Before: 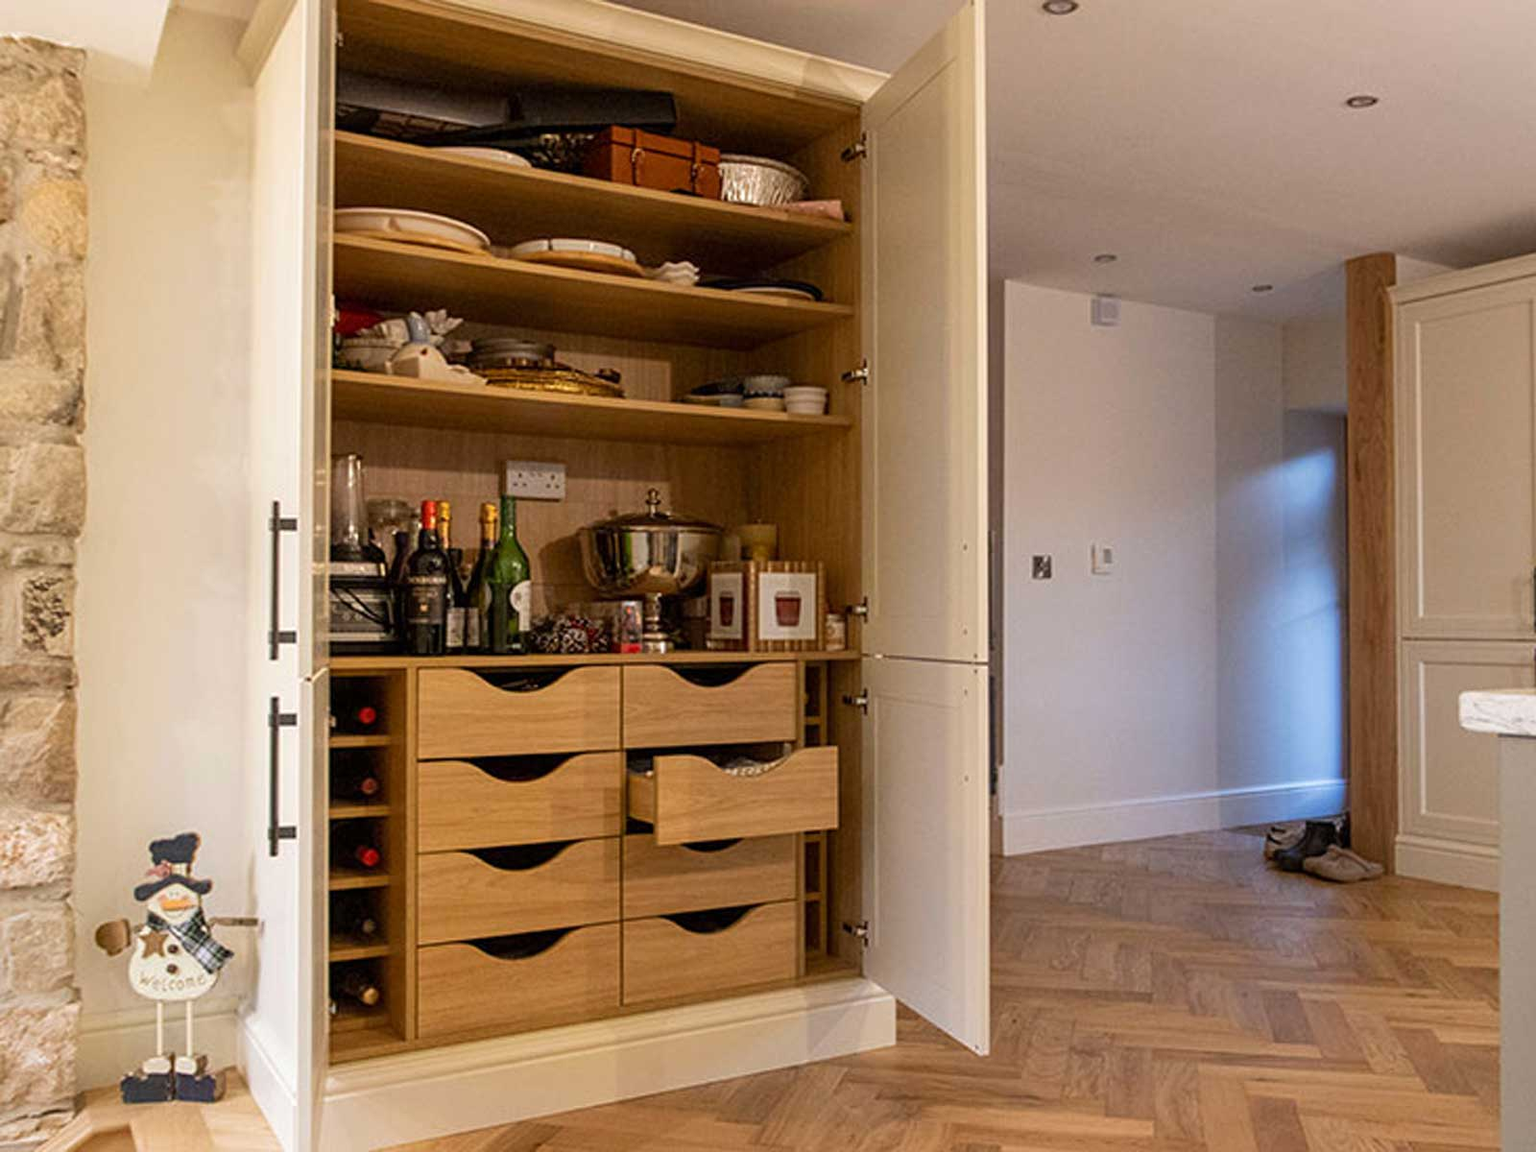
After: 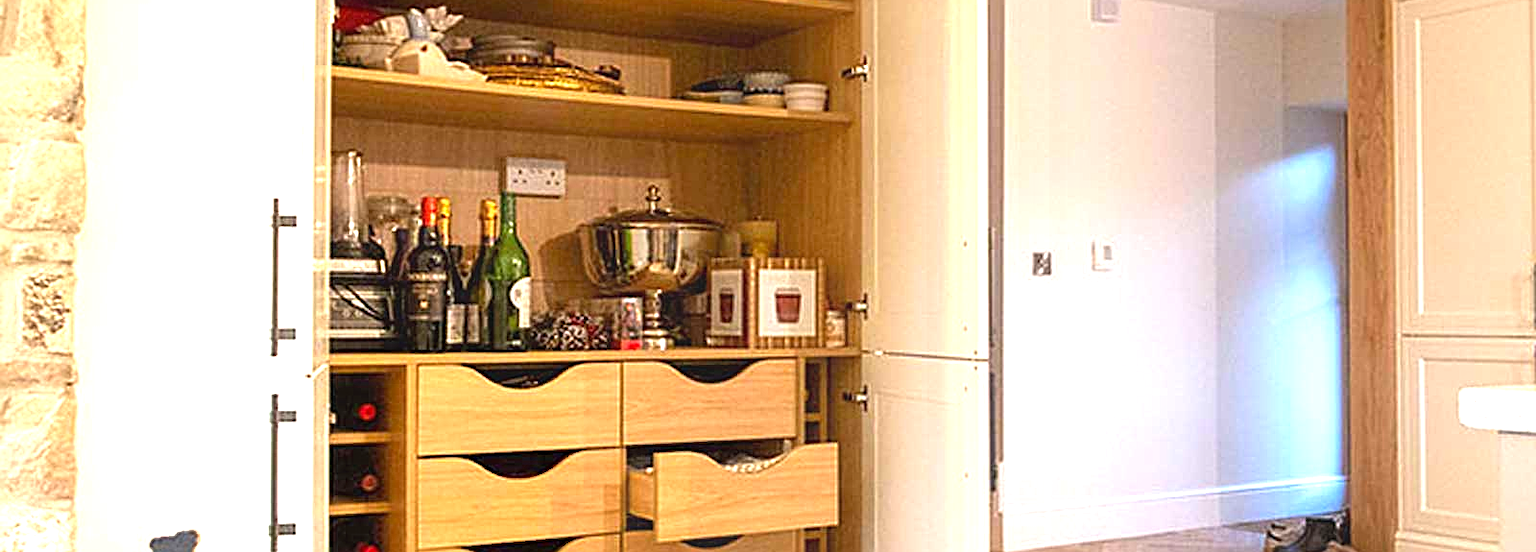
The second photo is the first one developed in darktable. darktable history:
crop and rotate: top 26.376%, bottom 25.704%
exposure: black level correction 0, exposure 1.471 EV, compensate highlight preservation false
contrast equalizer: y [[0.439, 0.44, 0.442, 0.457, 0.493, 0.498], [0.5 ×6], [0.5 ×6], [0 ×6], [0 ×6]]
sharpen: on, module defaults
